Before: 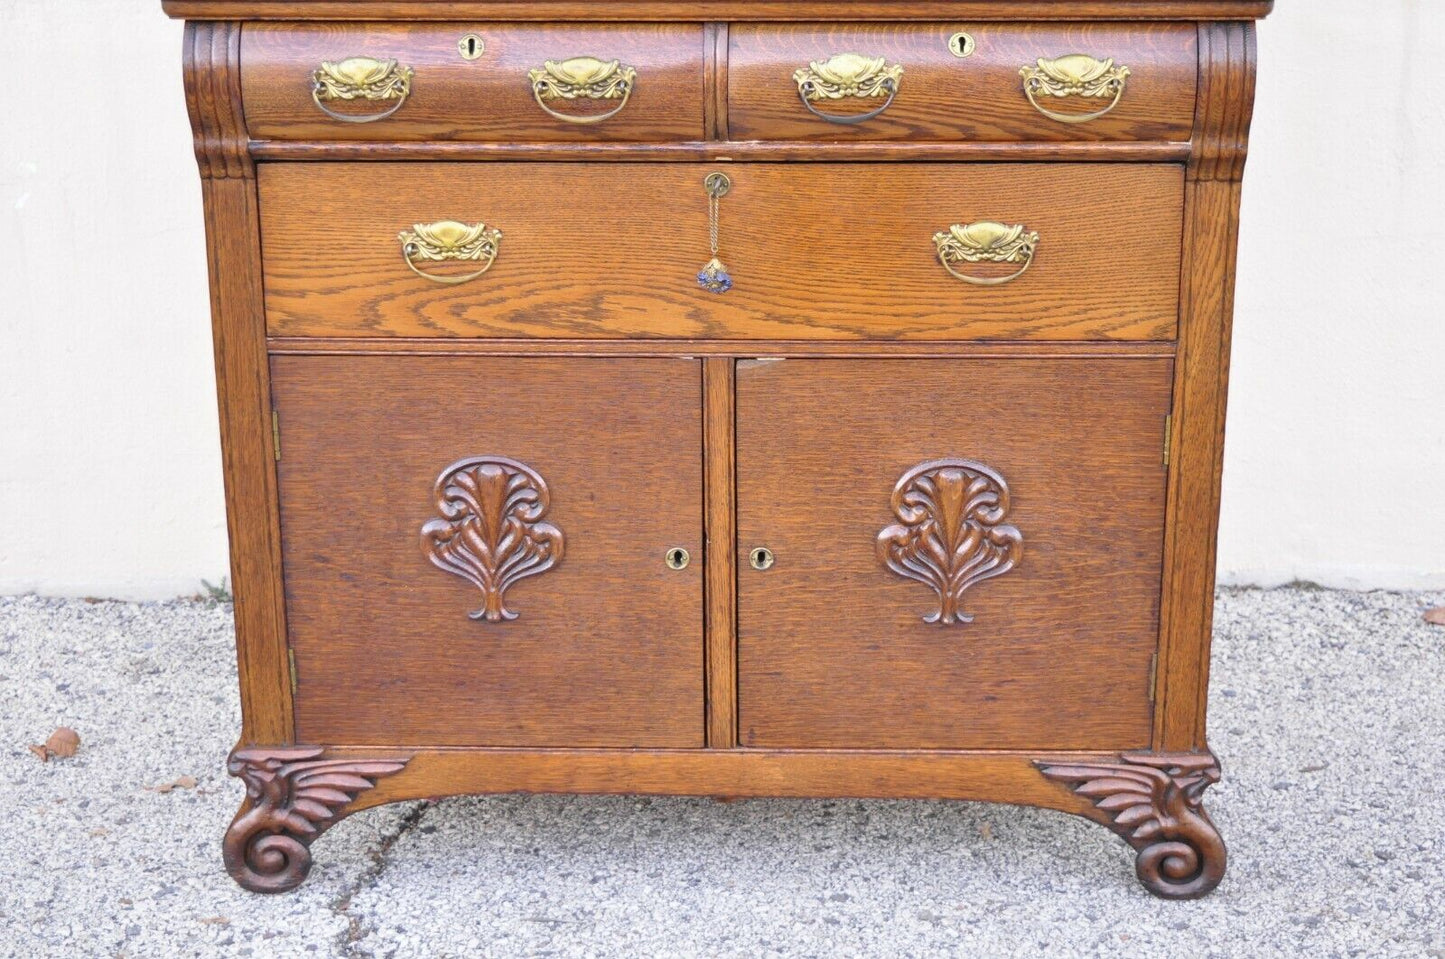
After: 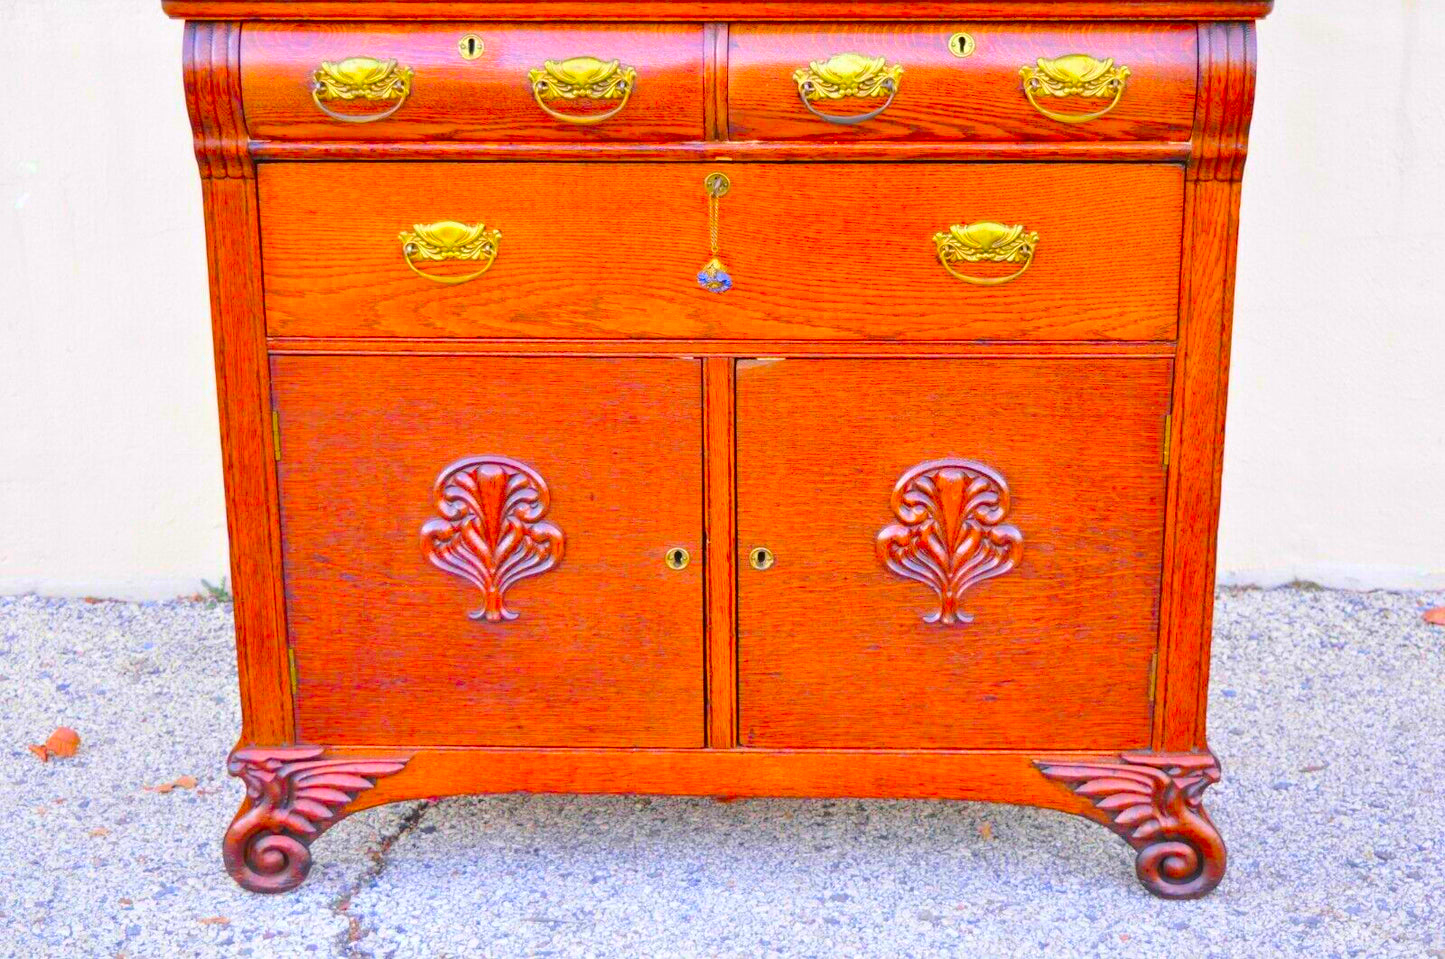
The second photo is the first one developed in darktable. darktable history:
color balance rgb: perceptual saturation grading › global saturation 25%, perceptual brilliance grading › mid-tones 10%, perceptual brilliance grading › shadows 15%, global vibrance 20%
color correction: saturation 2.15
